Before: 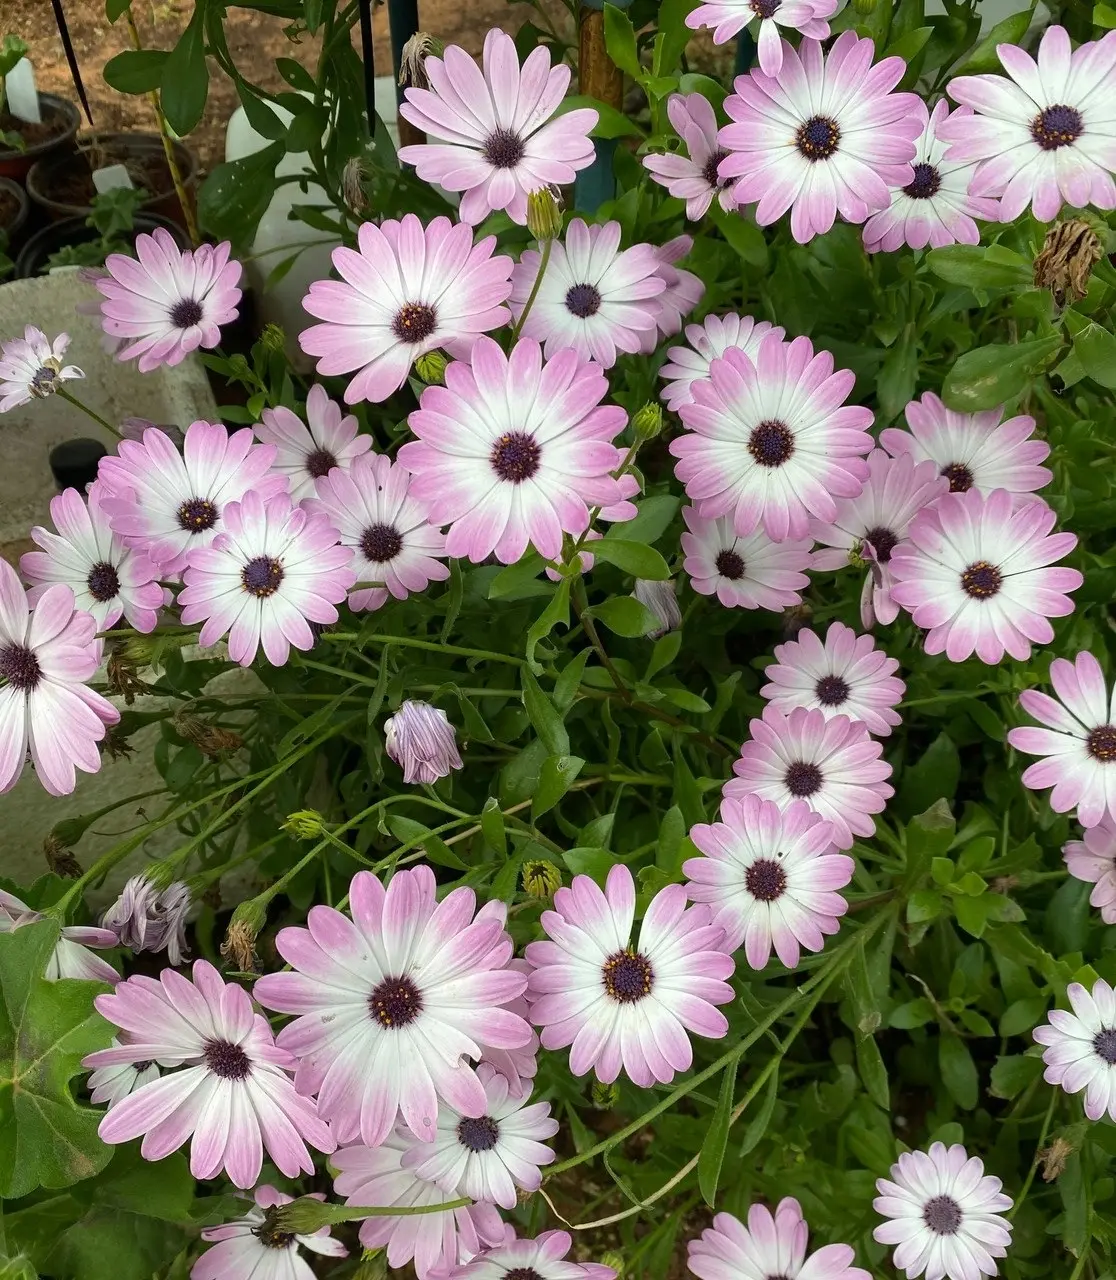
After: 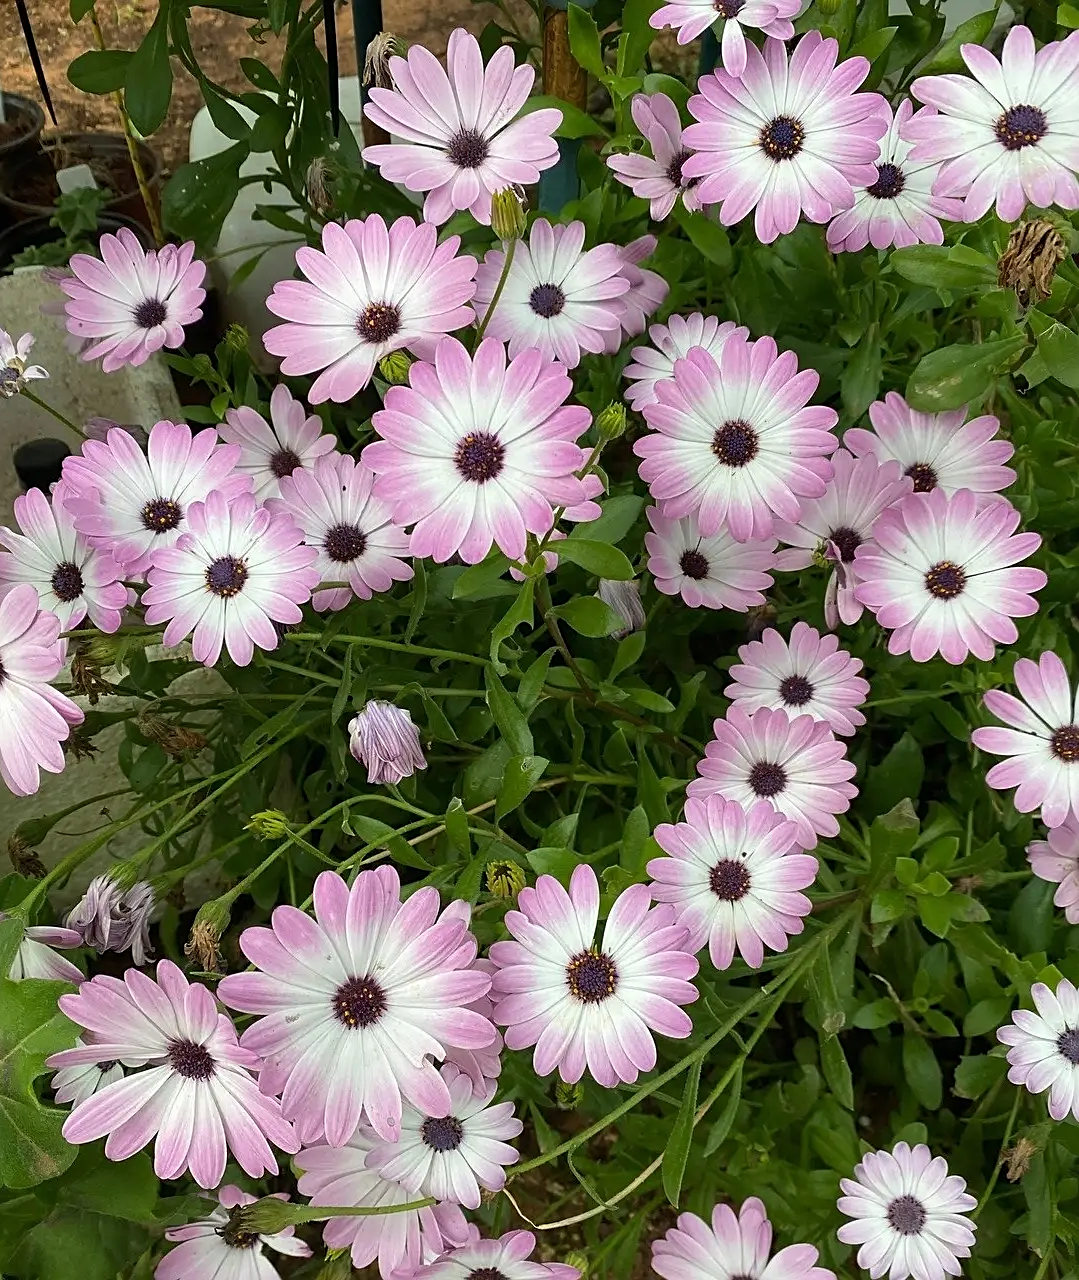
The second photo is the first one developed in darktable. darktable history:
crop and rotate: left 3.238%
sharpen: on, module defaults
